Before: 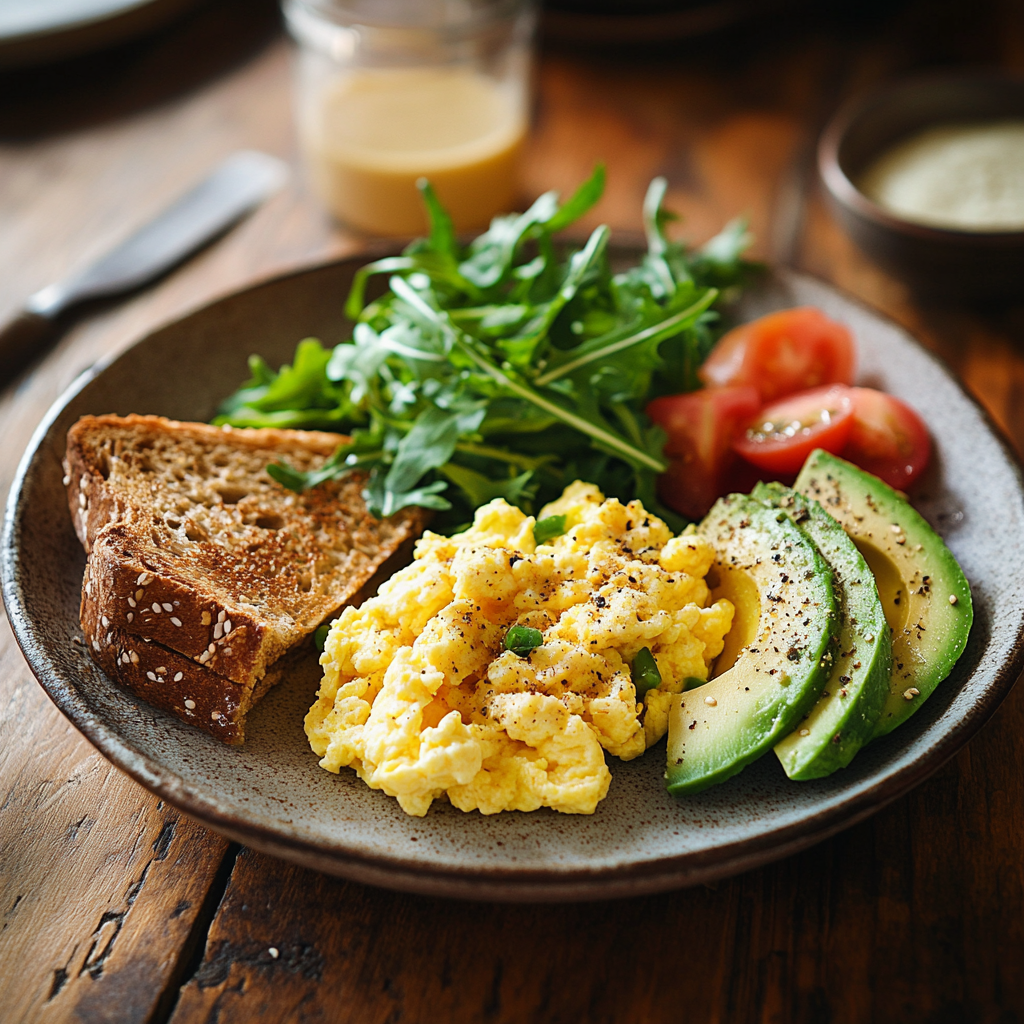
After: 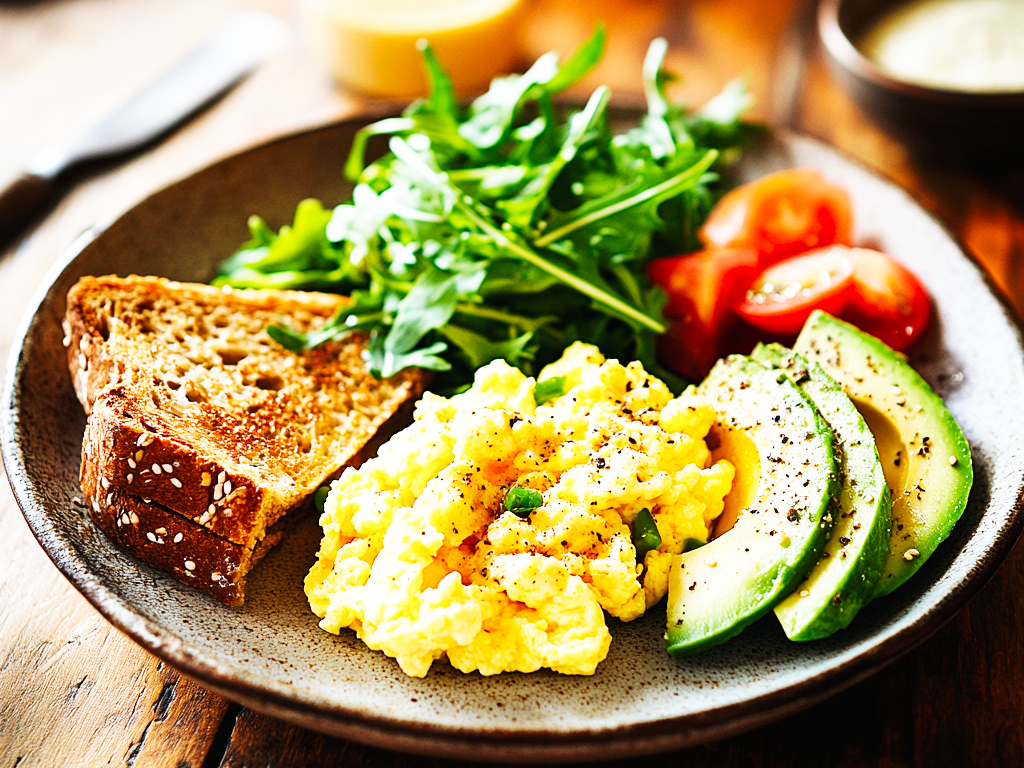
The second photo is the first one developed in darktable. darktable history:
crop: top 13.663%, bottom 11.305%
base curve: curves: ch0 [(0, 0) (0.007, 0.004) (0.027, 0.03) (0.046, 0.07) (0.207, 0.54) (0.442, 0.872) (0.673, 0.972) (1, 1)], preserve colors none
